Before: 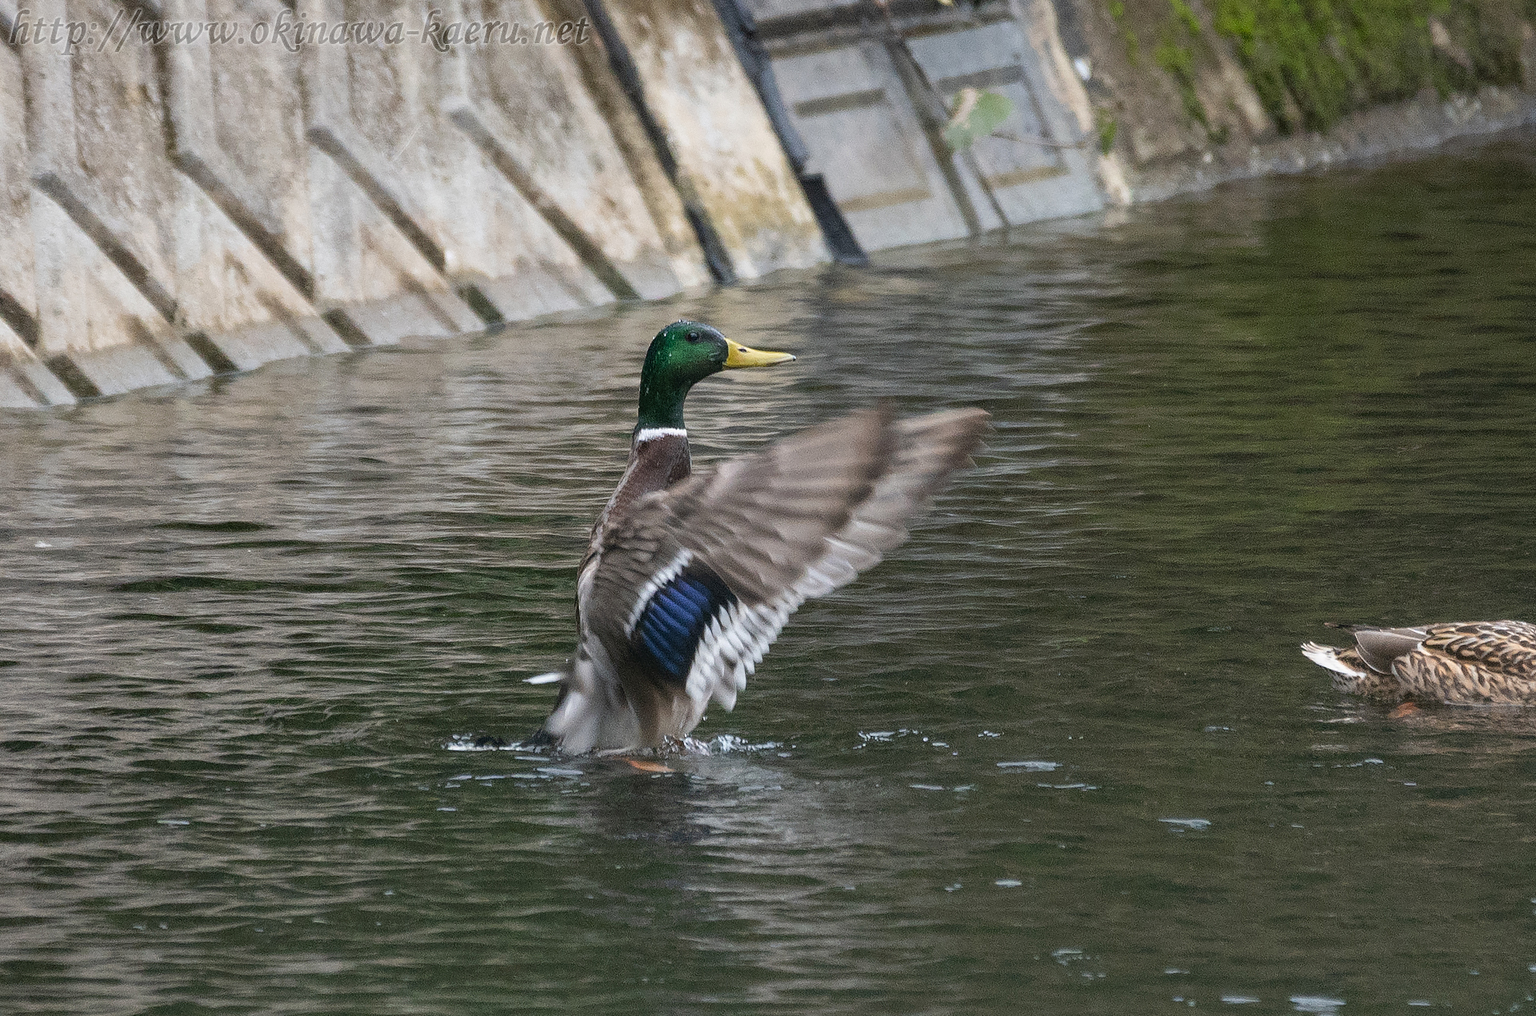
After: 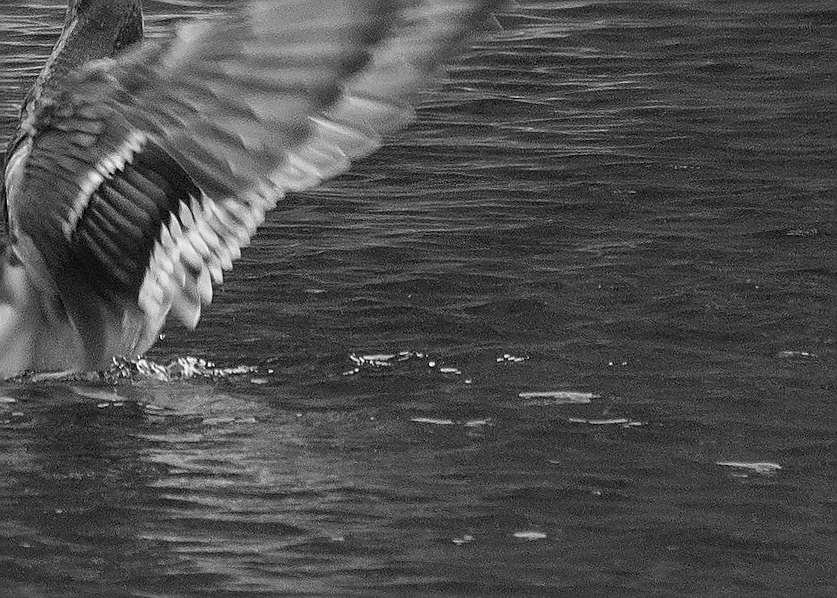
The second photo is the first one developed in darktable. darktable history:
crop: left 35.976%, top 45.819%, right 18.162%, bottom 5.807%
sharpen: on, module defaults
color calibration: output gray [0.21, 0.42, 0.37, 0], gray › normalize channels true, illuminant same as pipeline (D50), adaptation XYZ, x 0.346, y 0.359, gamut compression 0
rotate and perspective: rotation 0.074°, lens shift (vertical) 0.096, lens shift (horizontal) -0.041, crop left 0.043, crop right 0.952, crop top 0.024, crop bottom 0.979
